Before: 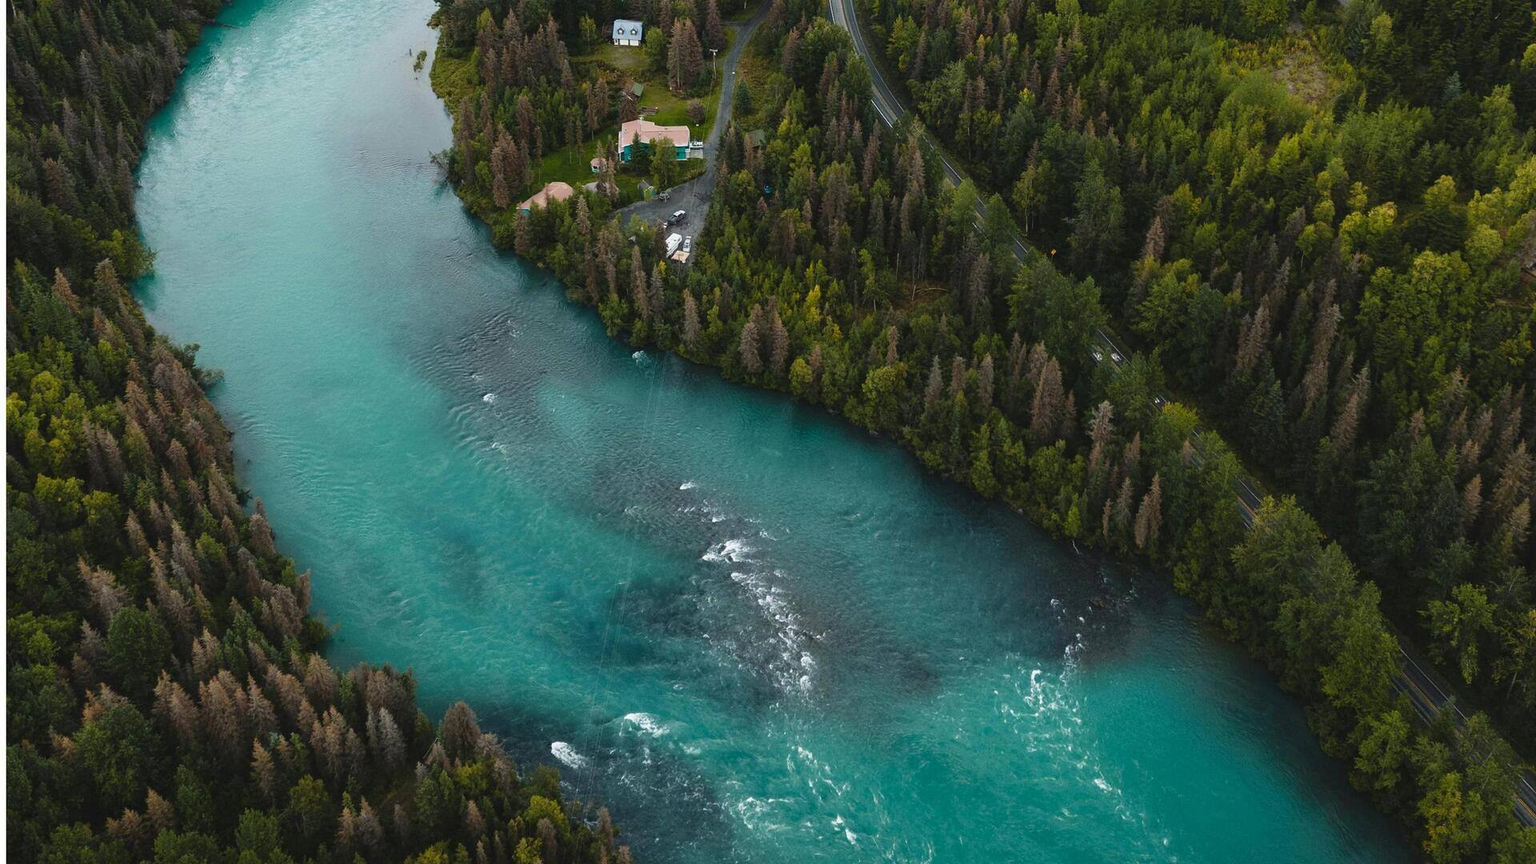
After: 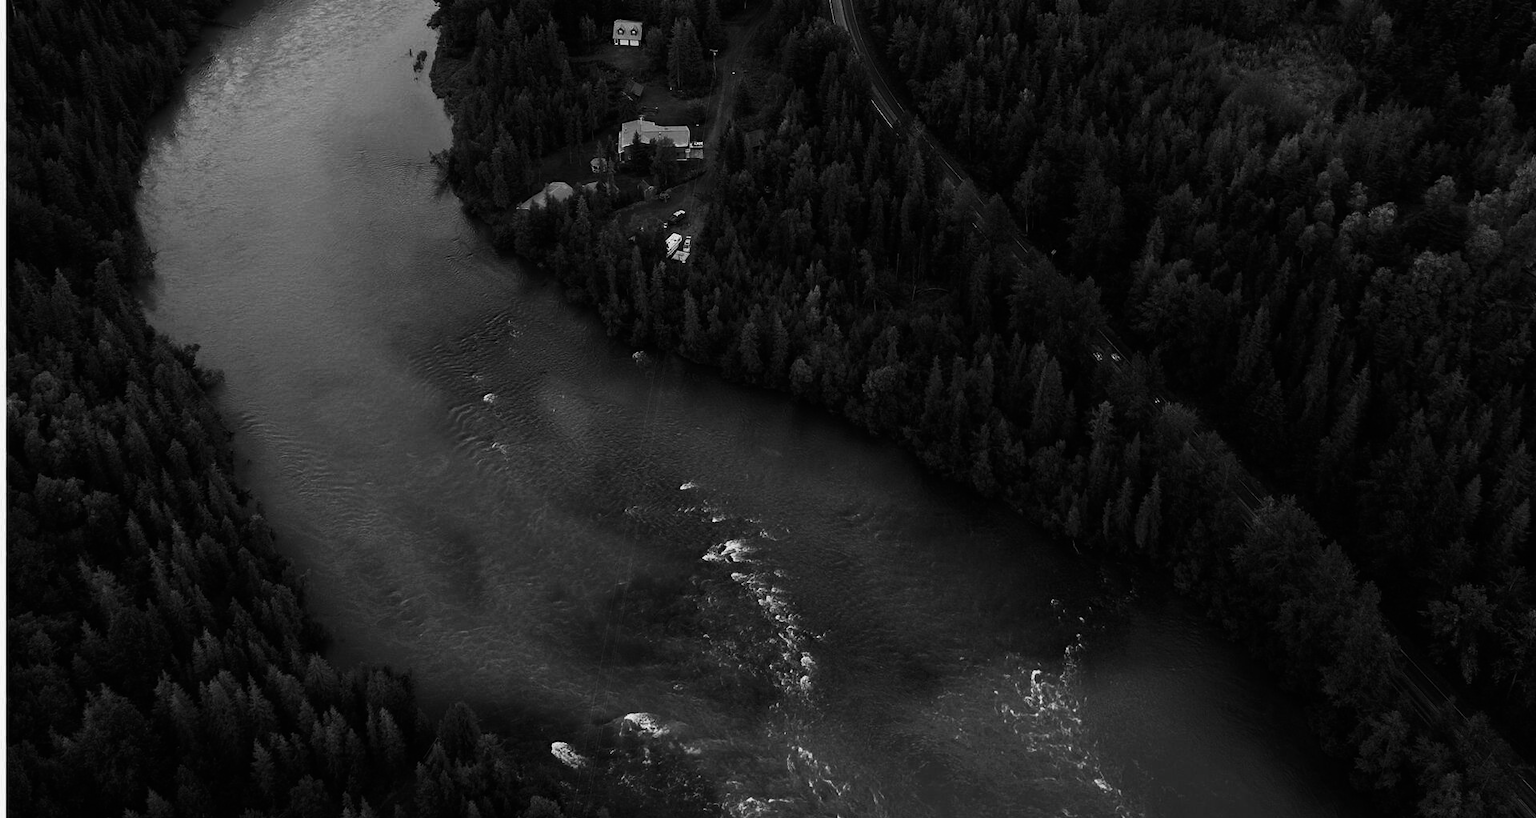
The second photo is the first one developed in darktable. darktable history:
contrast brightness saturation: contrast -0.027, brightness -0.572, saturation -0.994
crop and rotate: top 0.01%, bottom 5.217%
